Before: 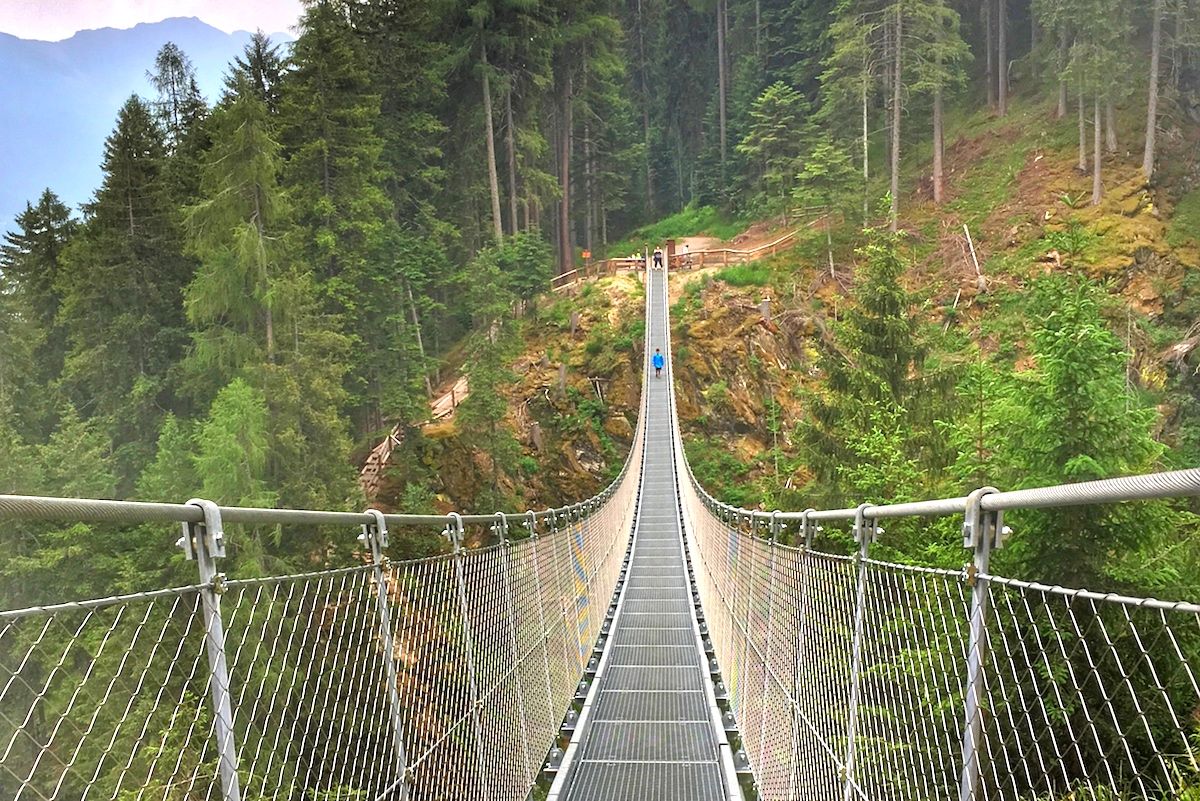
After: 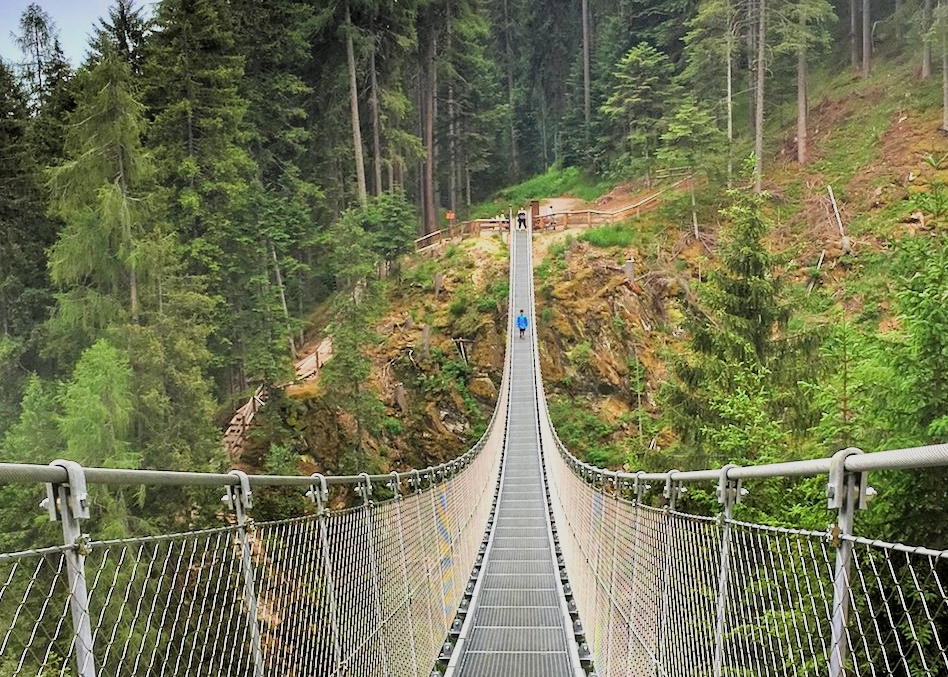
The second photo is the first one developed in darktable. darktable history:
crop: left 11.392%, top 4.988%, right 9.604%, bottom 10.391%
filmic rgb: black relative exposure -5.13 EV, white relative exposure 3.97 EV, hardness 2.88, contrast 1.195, highlights saturation mix -28.73%
